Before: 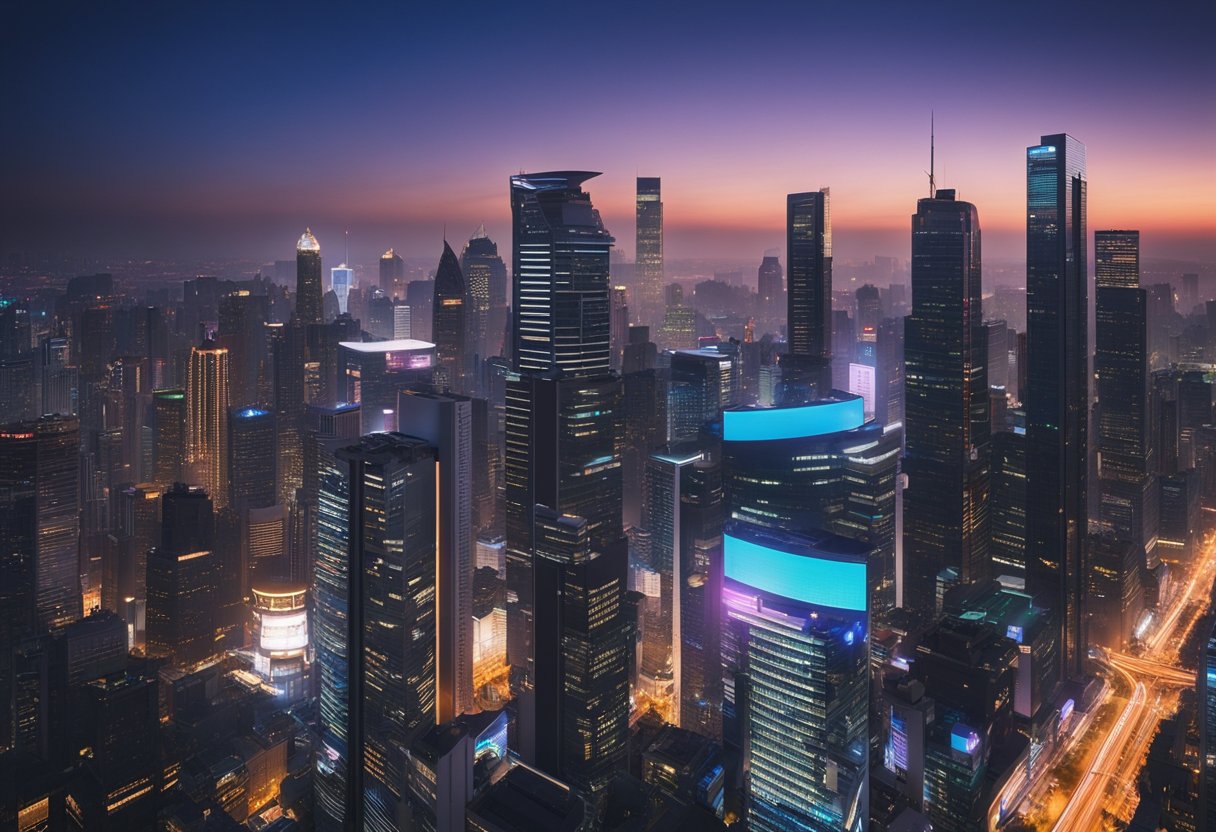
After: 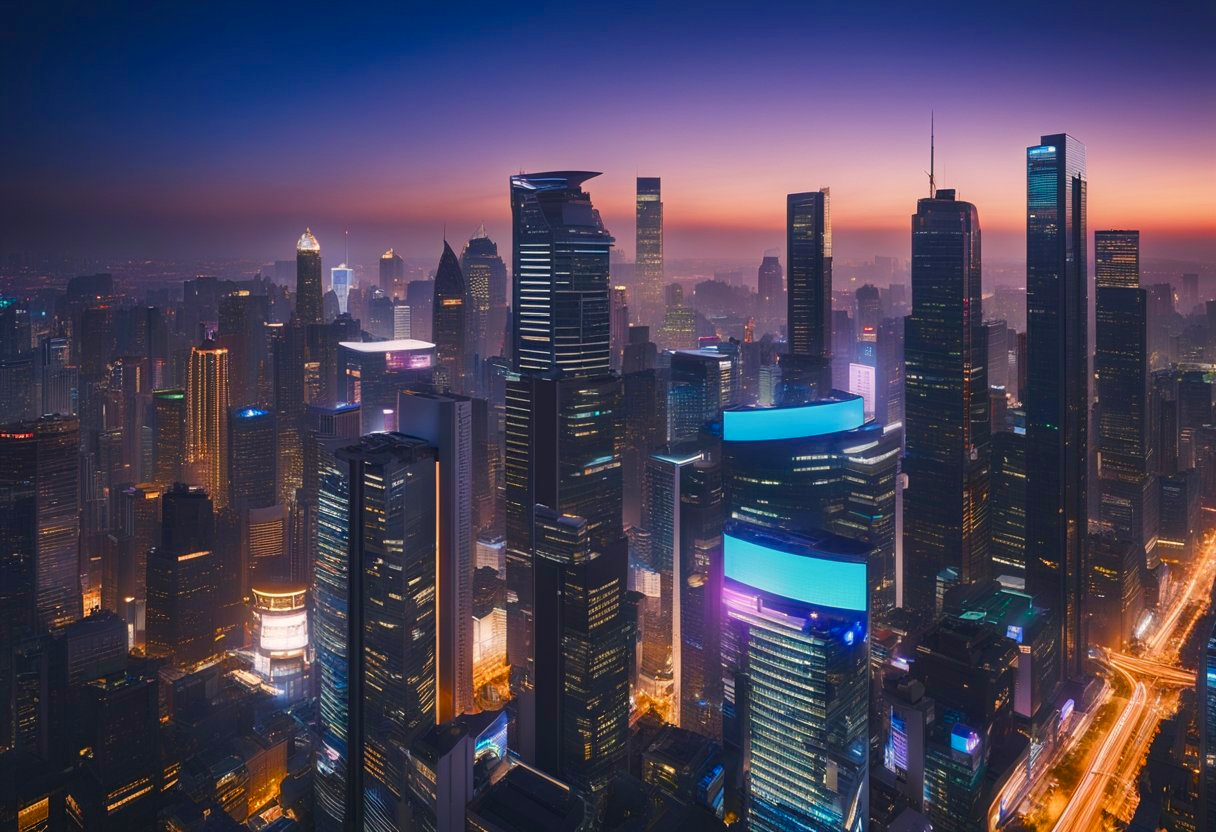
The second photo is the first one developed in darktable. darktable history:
color balance rgb: highlights gain › chroma 1.66%, highlights gain › hue 56.71°, perceptual saturation grading › global saturation 20%, perceptual saturation grading › highlights -25.664%, perceptual saturation grading › shadows 49.404%
